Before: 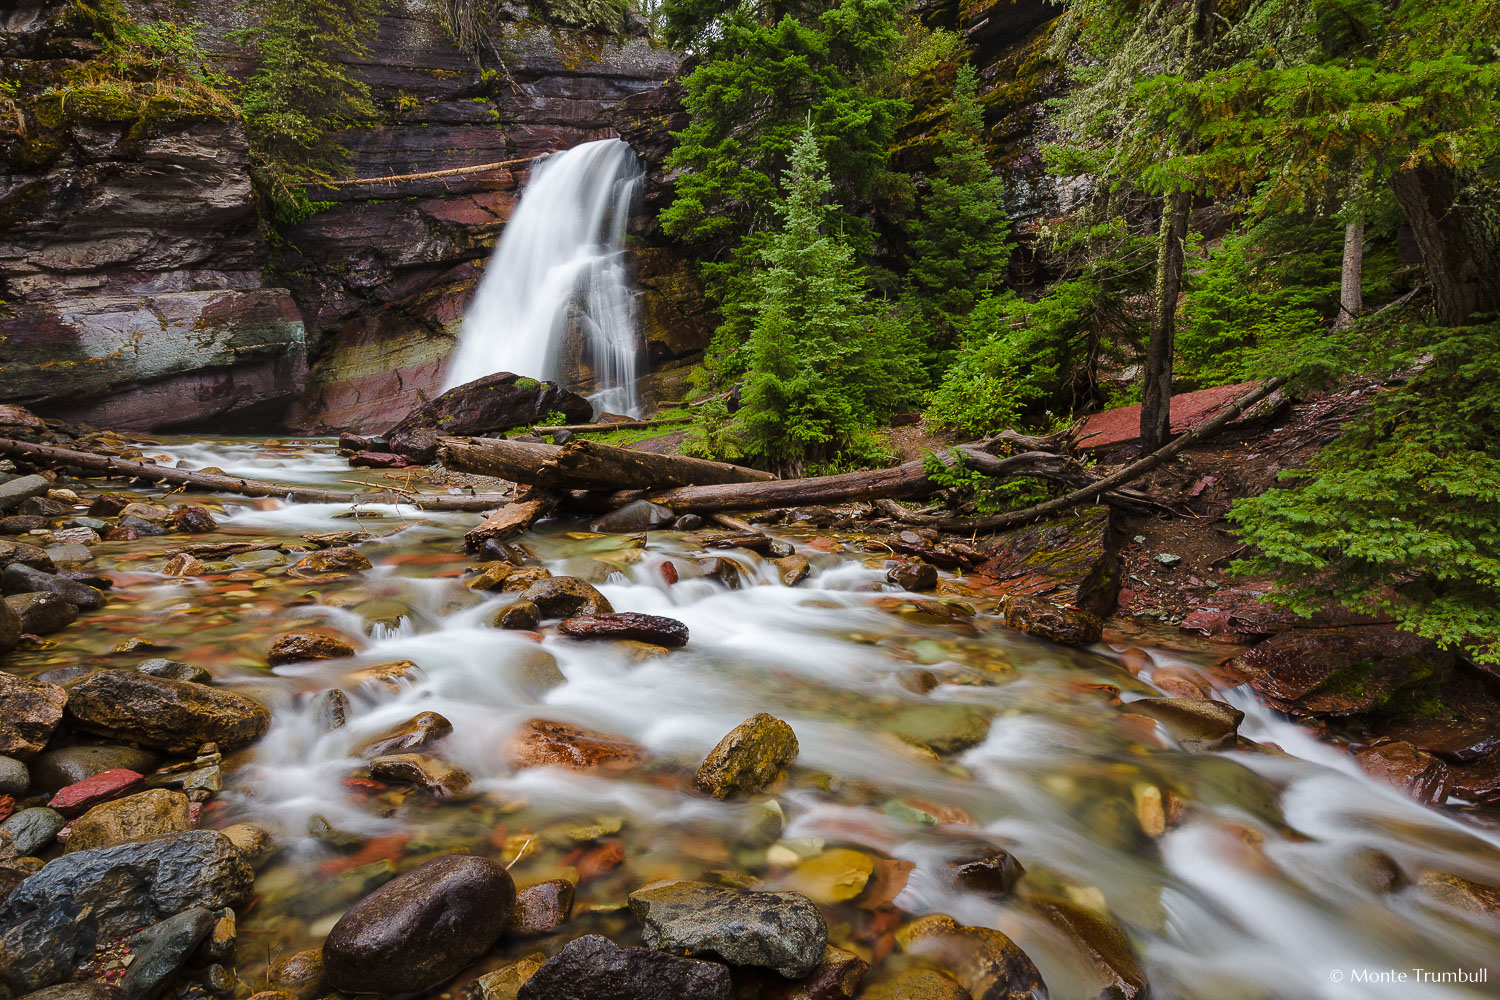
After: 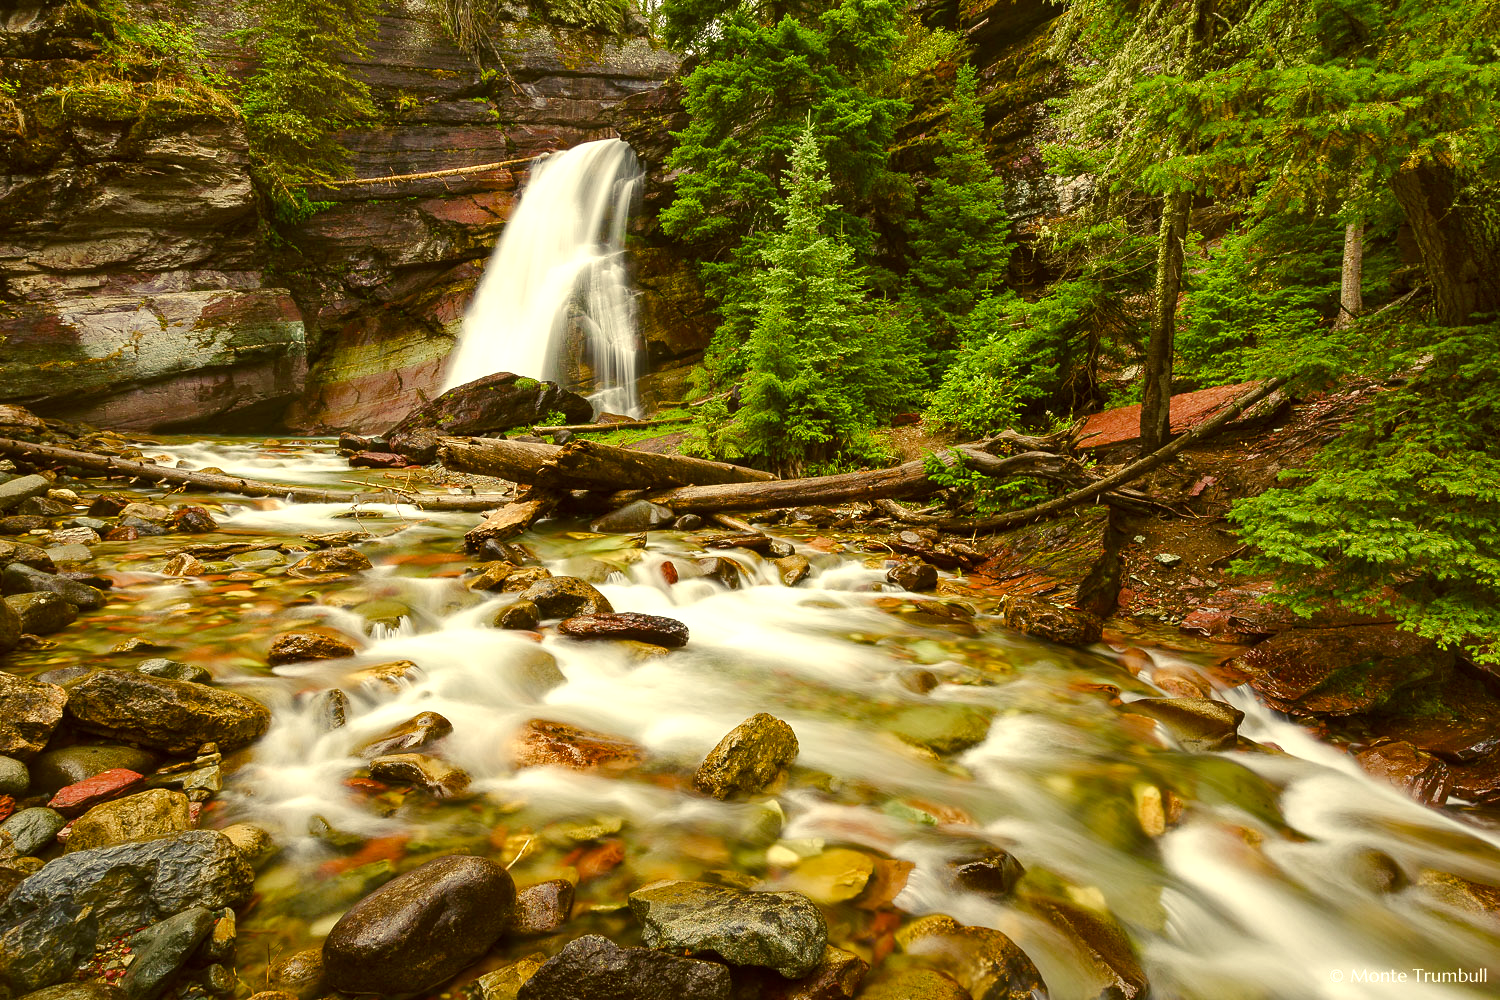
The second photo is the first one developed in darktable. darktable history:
color balance rgb: perceptual saturation grading › global saturation 20%, perceptual saturation grading › highlights -50%, perceptual saturation grading › shadows 30%
exposure: exposure 0.669 EV, compensate highlight preservation false
white balance: red 0.988, blue 1.017
color correction: highlights a* 0.162, highlights b* 29.53, shadows a* -0.162, shadows b* 21.09
